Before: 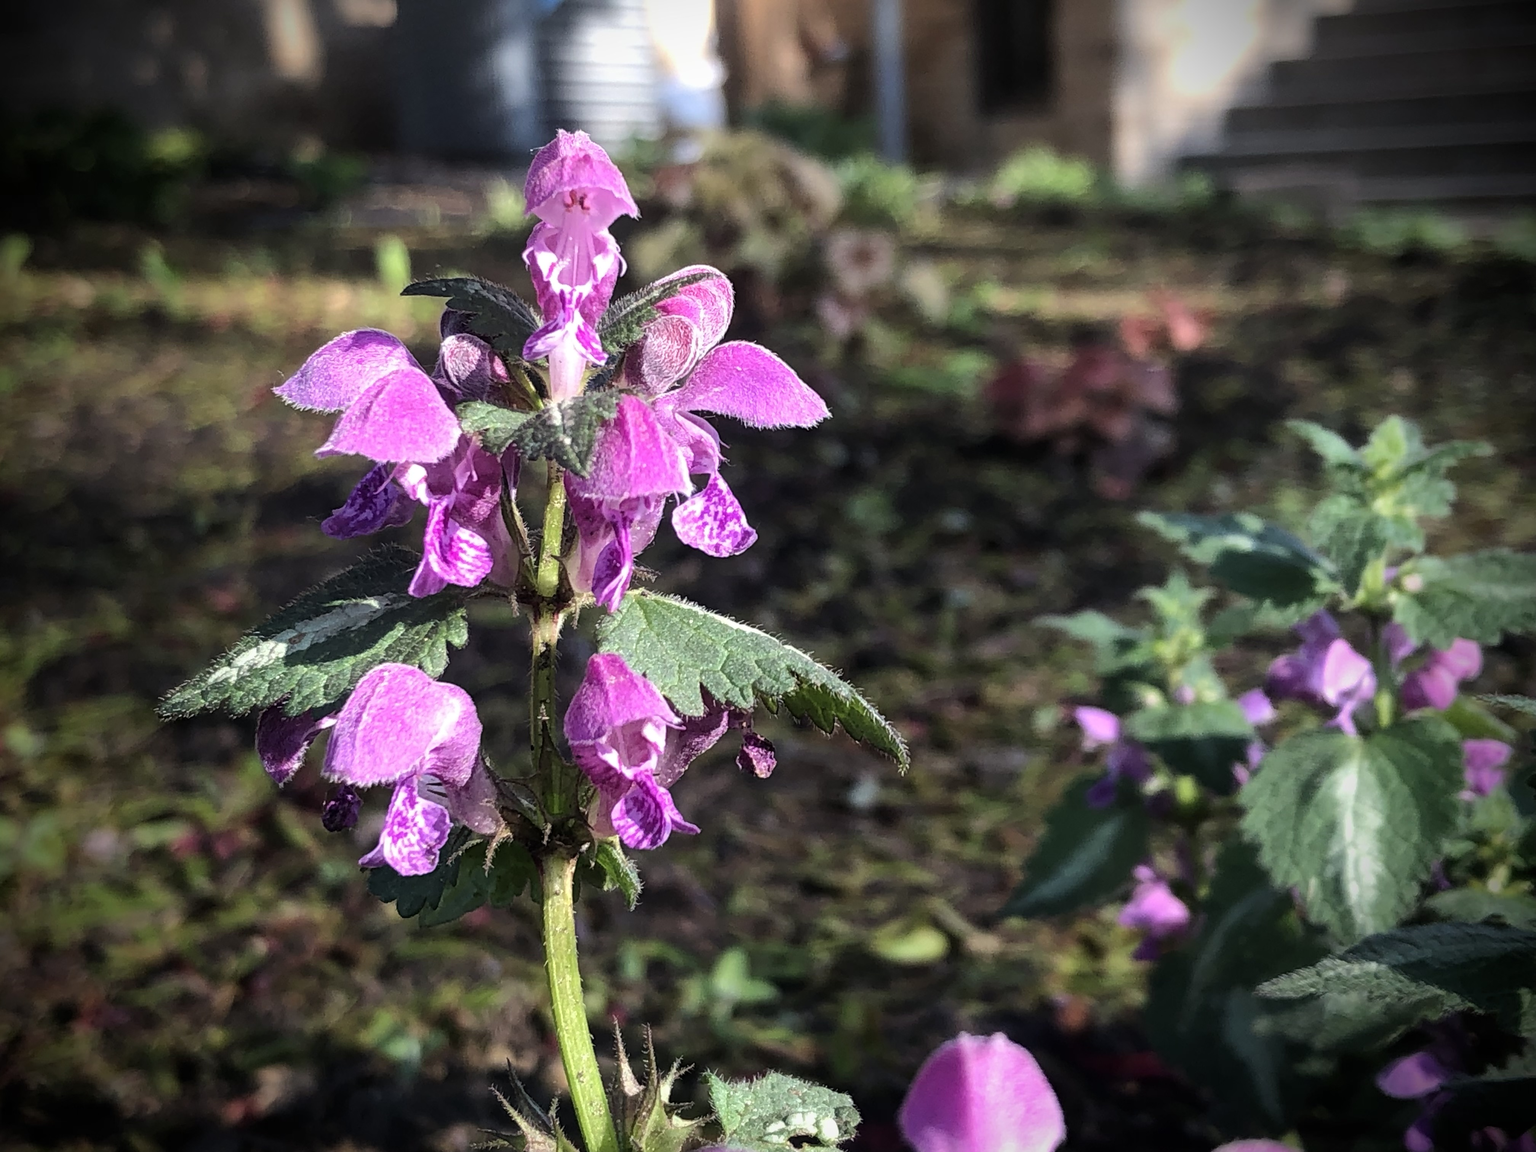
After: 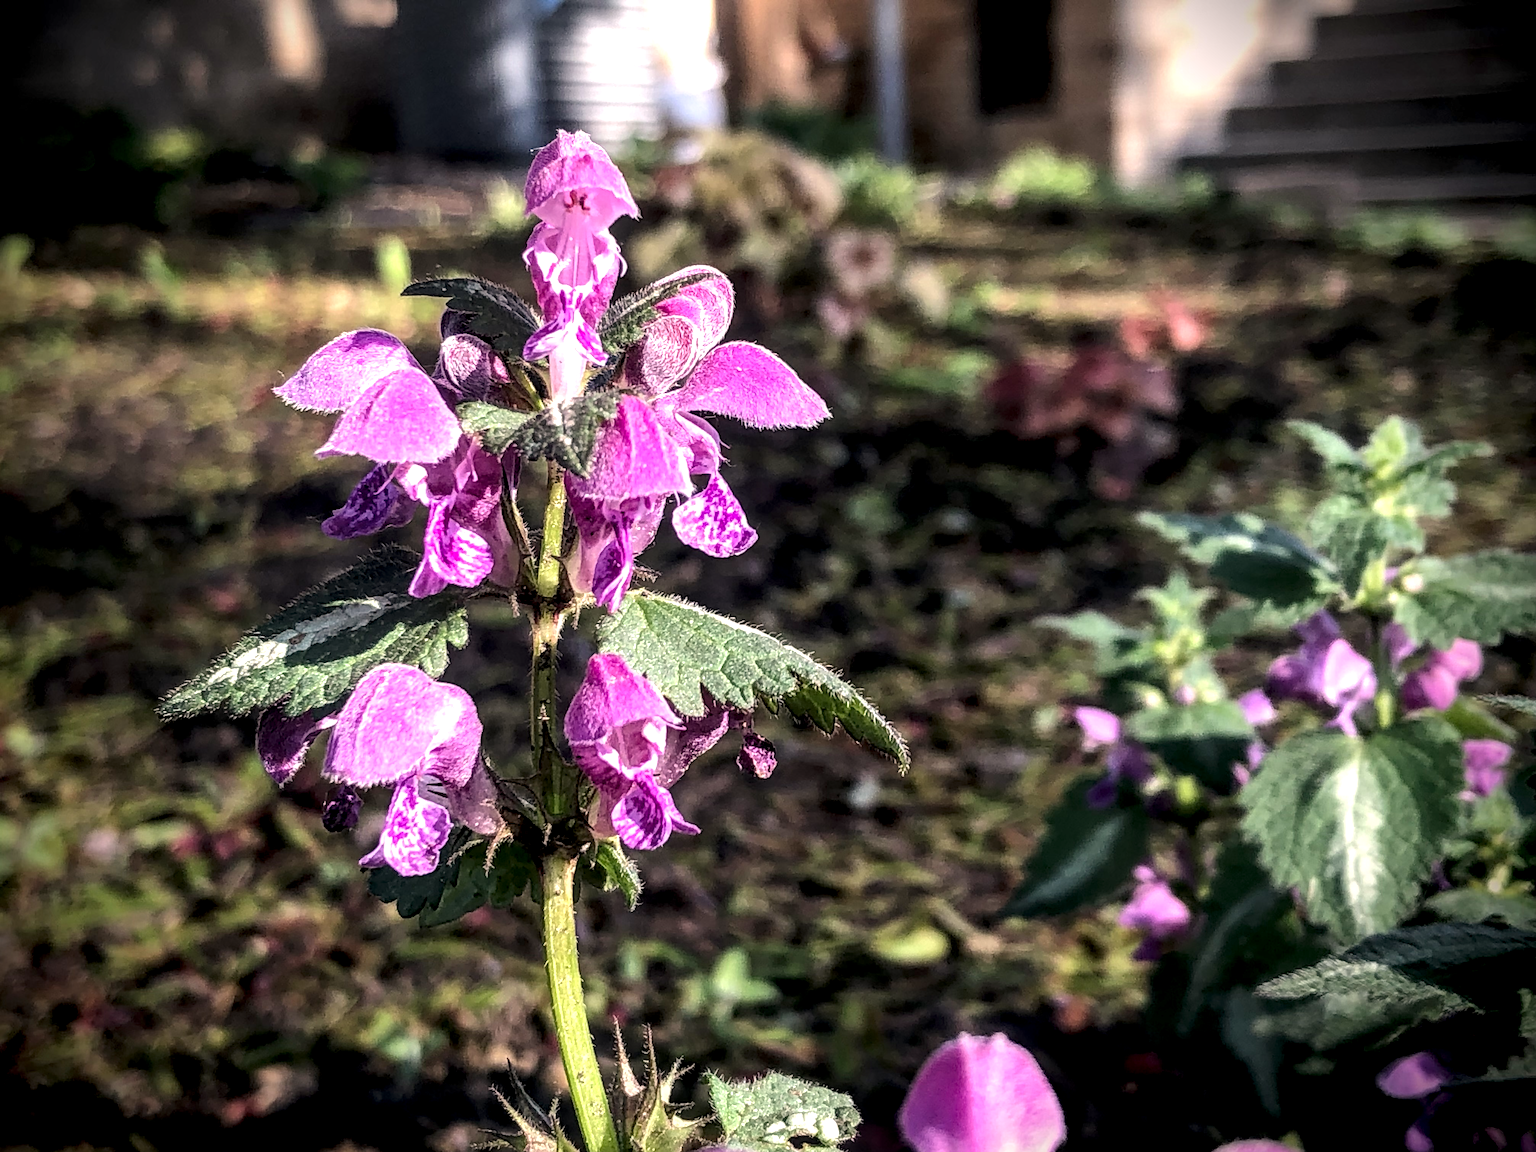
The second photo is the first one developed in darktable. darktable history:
color correction: highlights a* 5.94, highlights b* 4.79
local contrast: highlights 64%, shadows 54%, detail 169%, midtone range 0.509
